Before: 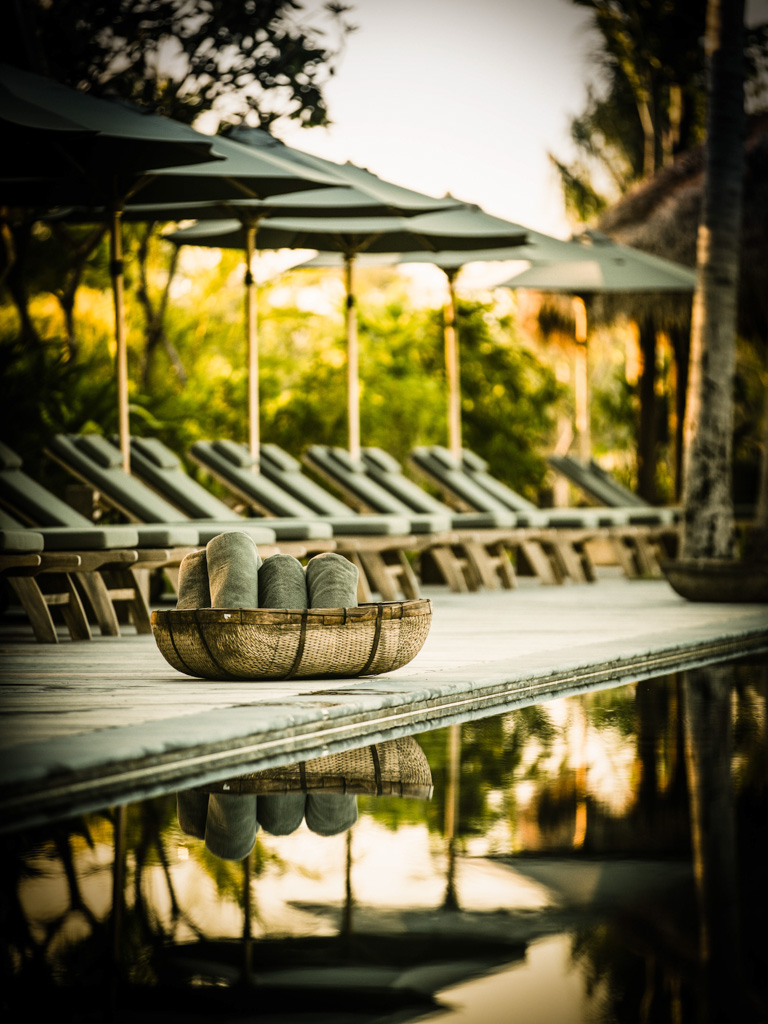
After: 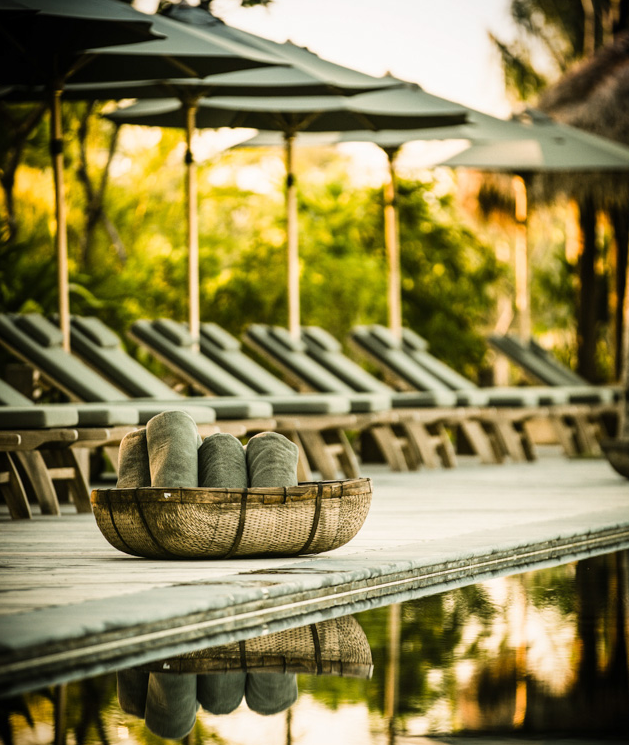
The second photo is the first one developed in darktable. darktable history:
crop: left 7.856%, top 11.836%, right 10.12%, bottom 15.387%
exposure: compensate highlight preservation false
